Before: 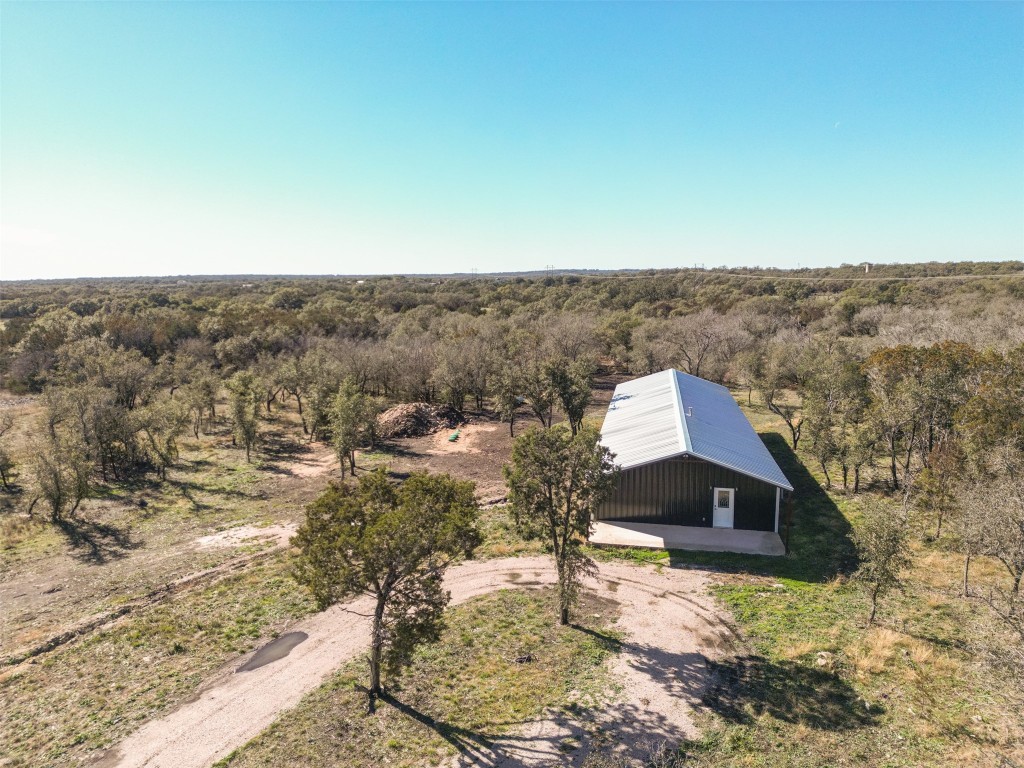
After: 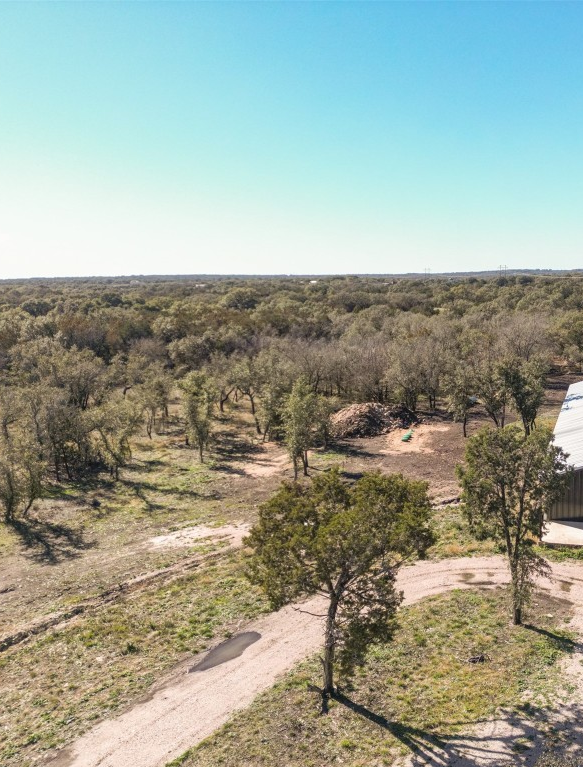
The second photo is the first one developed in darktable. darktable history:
crop: left 4.657%, right 38.401%
